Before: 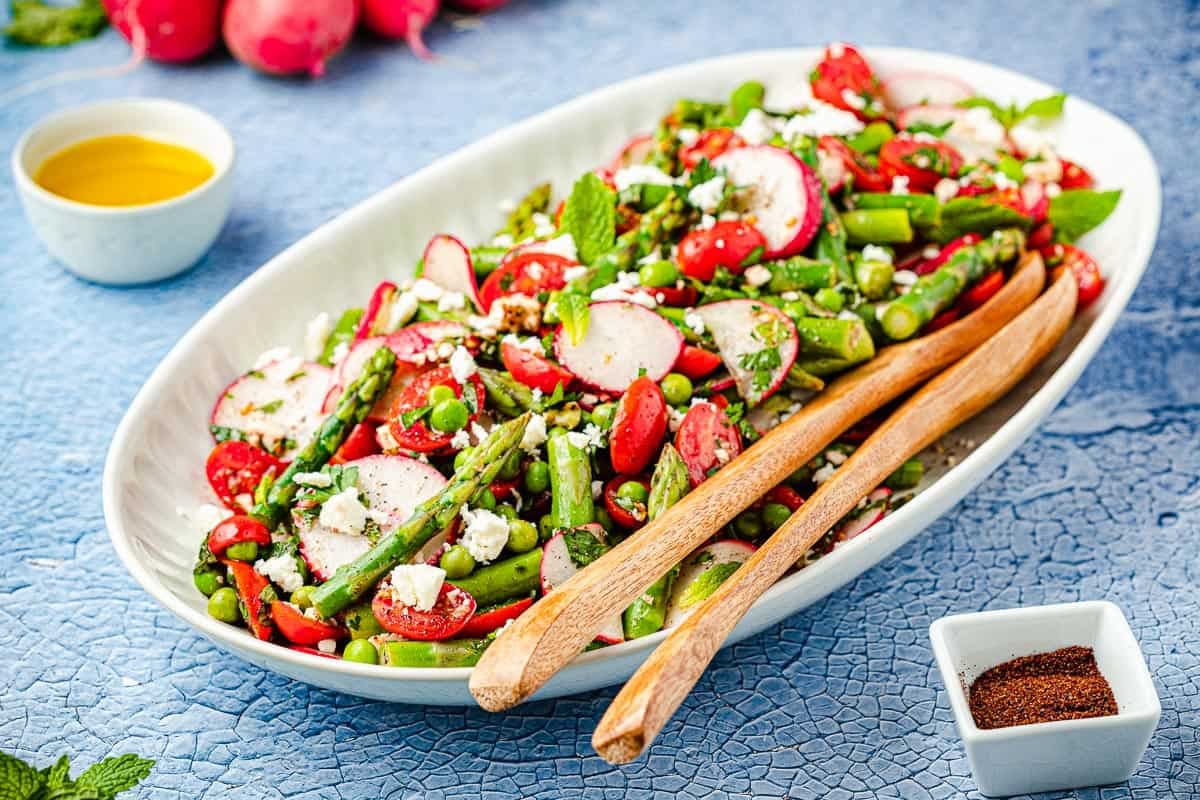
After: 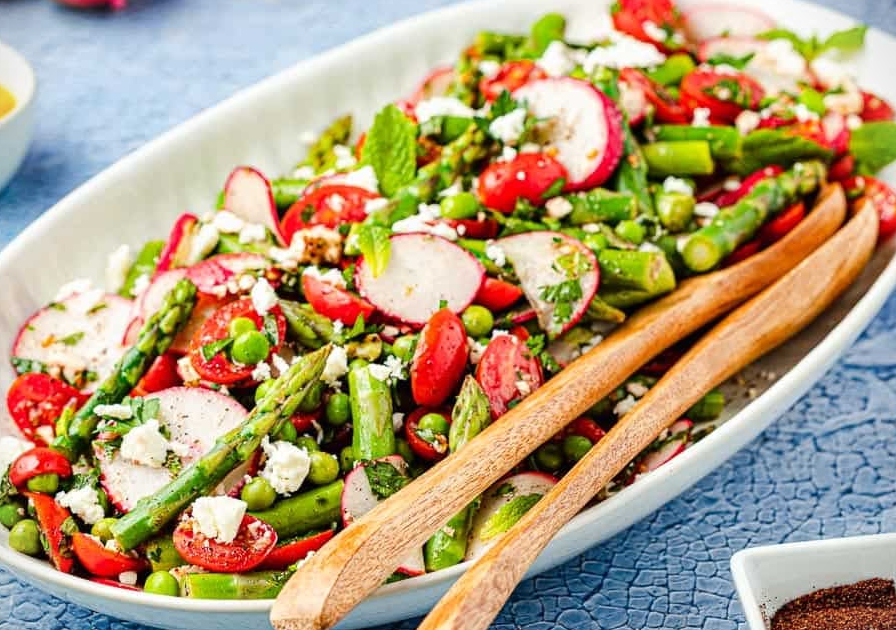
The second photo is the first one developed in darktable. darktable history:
vignetting: fall-off start 99.93%
tone equalizer: on, module defaults
levels: mode automatic
crop: left 16.587%, top 8.622%, right 8.699%, bottom 12.568%
